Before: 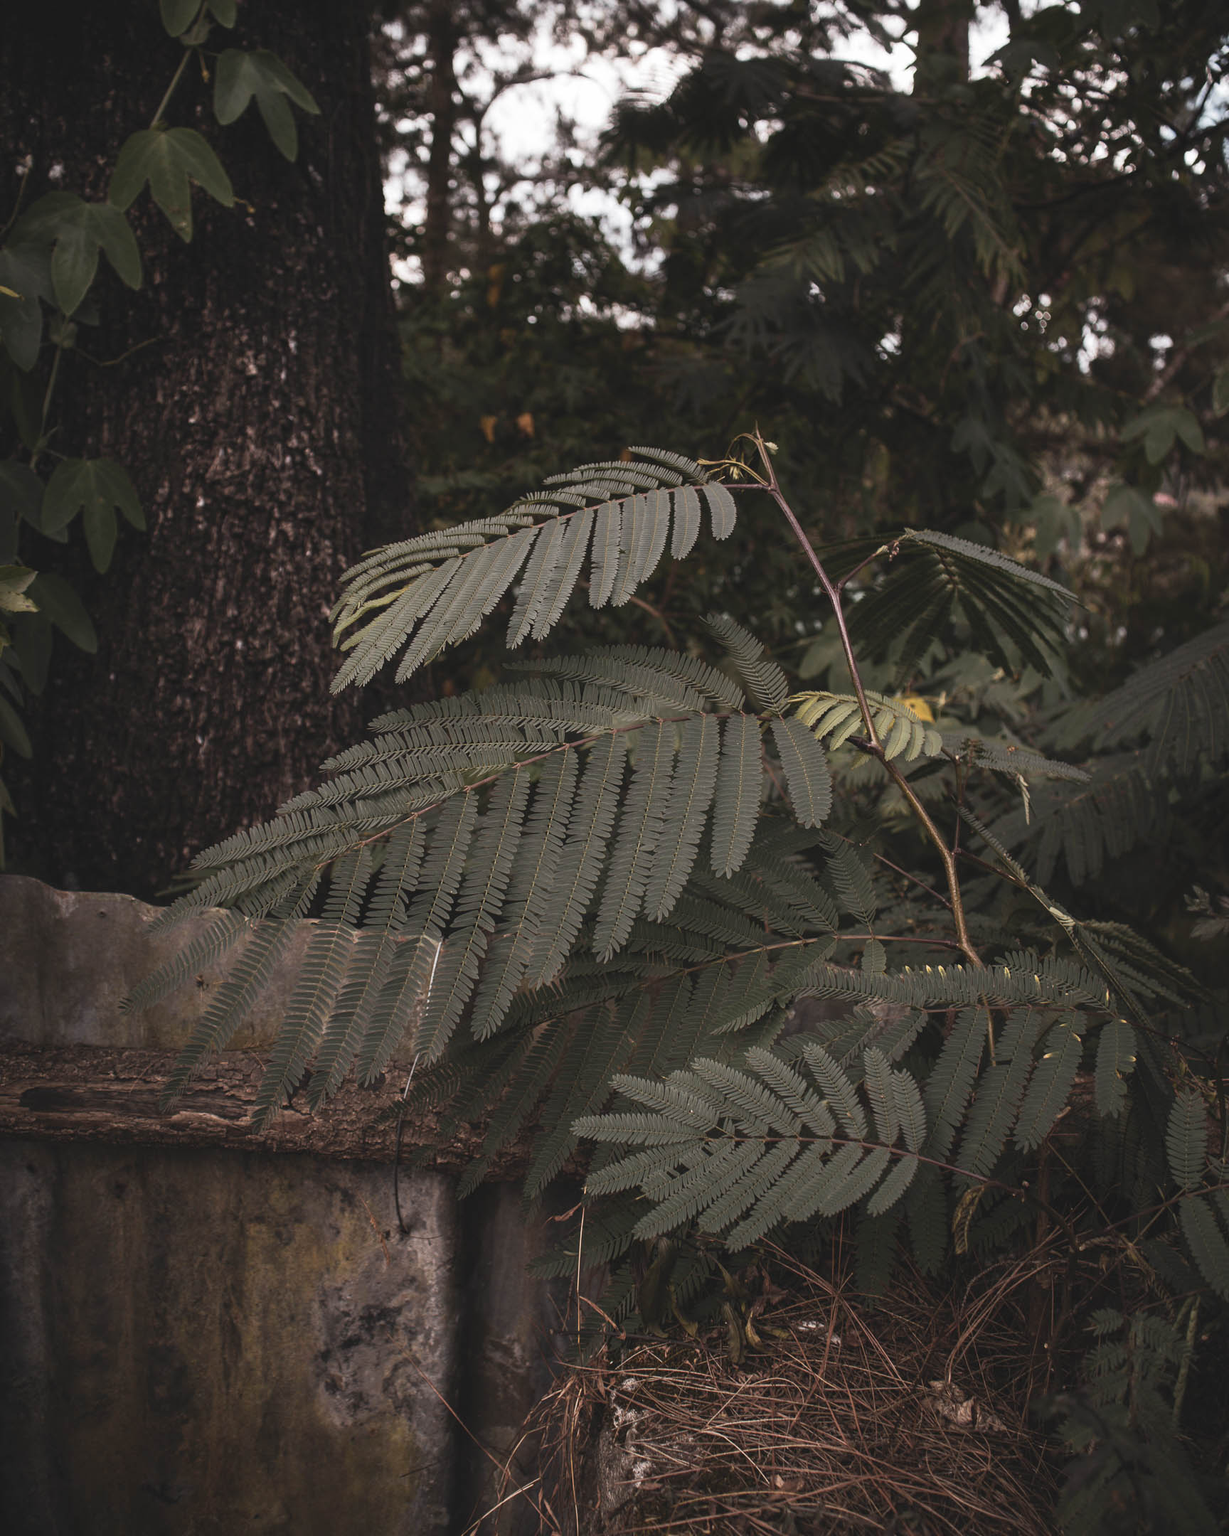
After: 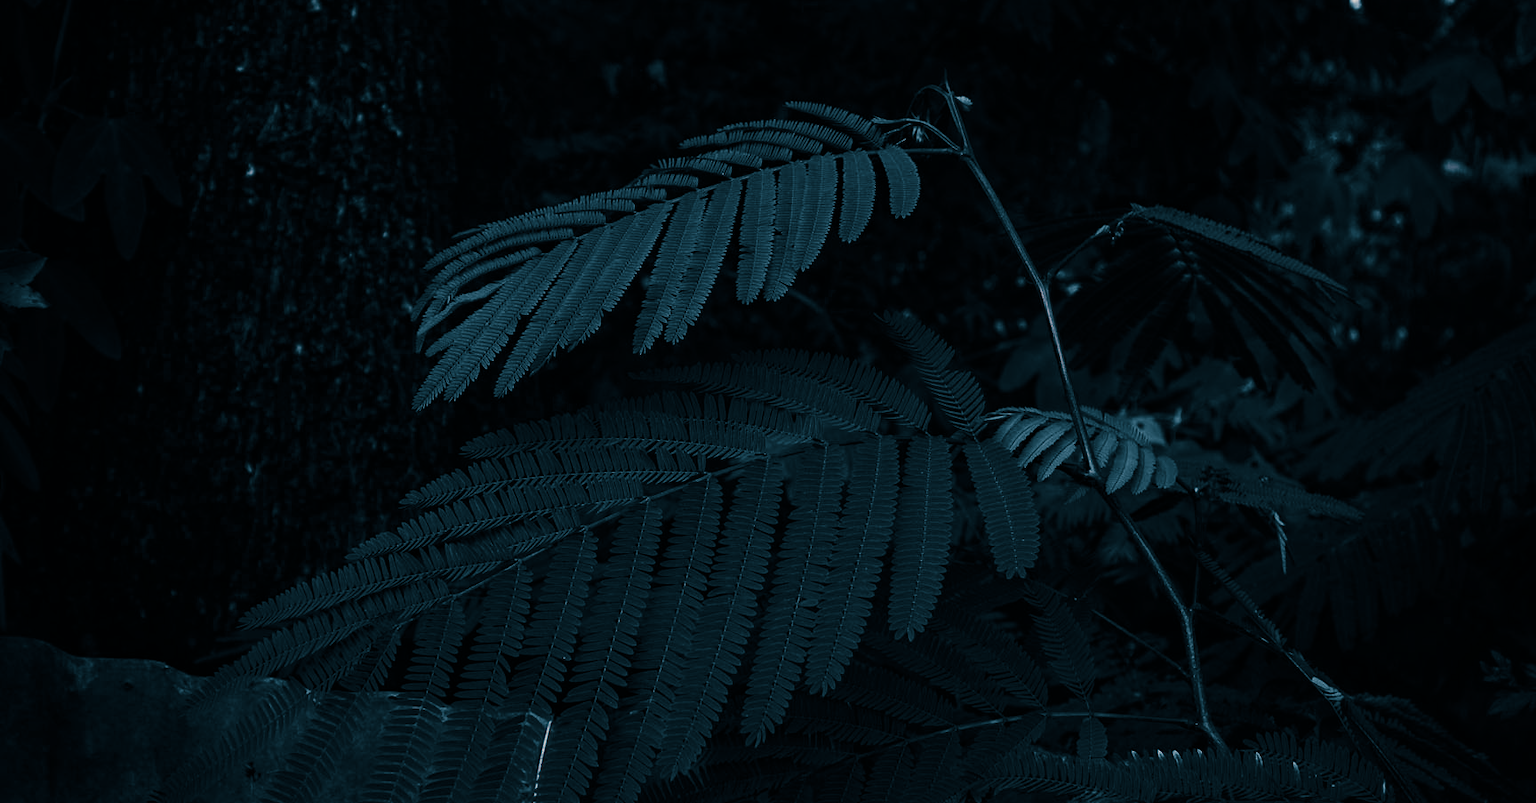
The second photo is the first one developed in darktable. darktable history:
crop and rotate: top 23.84%, bottom 34.294%
tone equalizer: on, module defaults
split-toning: shadows › hue 212.4°, balance -70
contrast brightness saturation: contrast 0.09, brightness -0.59, saturation 0.17
white balance: emerald 1
color zones: curves: ch0 [(0, 0.352) (0.143, 0.407) (0.286, 0.386) (0.429, 0.431) (0.571, 0.829) (0.714, 0.853) (0.857, 0.833) (1, 0.352)]; ch1 [(0, 0.604) (0.072, 0.726) (0.096, 0.608) (0.205, 0.007) (0.571, -0.006) (0.839, -0.013) (0.857, -0.012) (1, 0.604)]
haze removal: compatibility mode true, adaptive false
